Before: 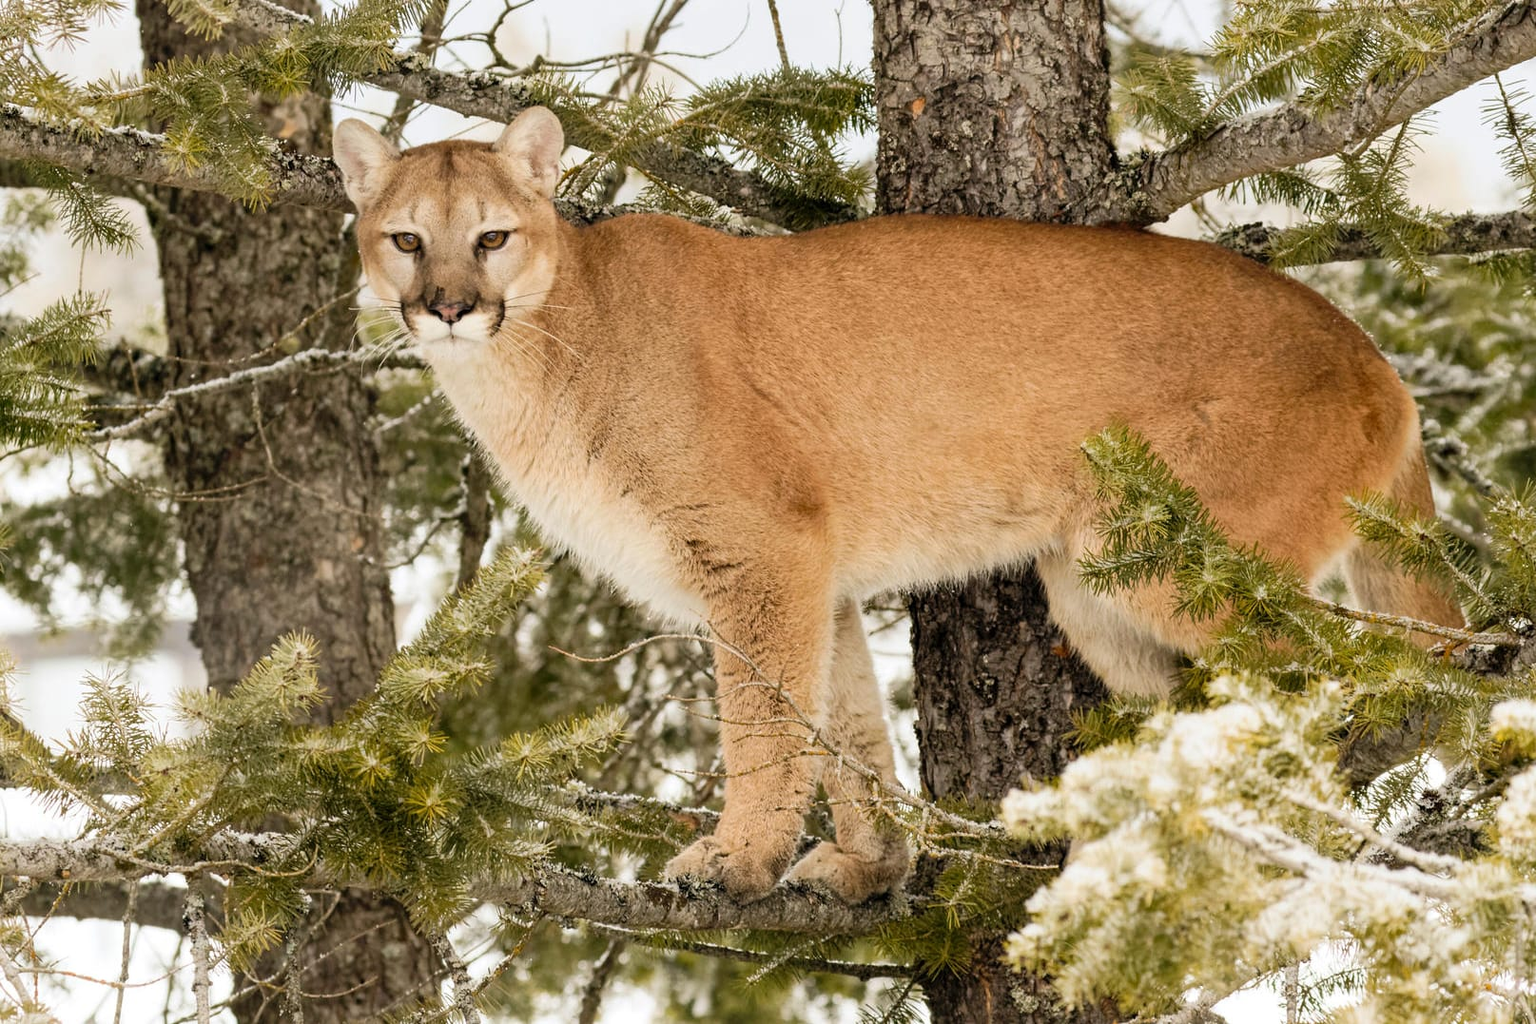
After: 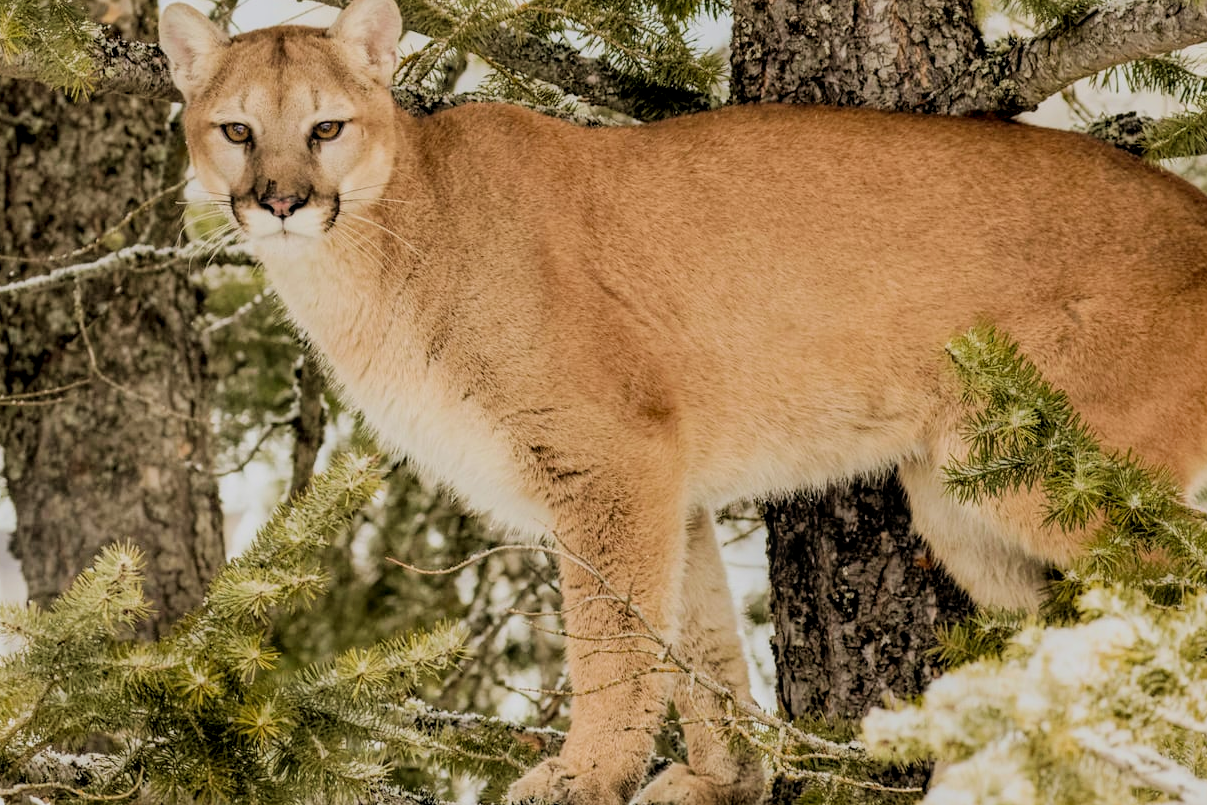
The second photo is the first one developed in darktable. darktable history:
crop and rotate: left 11.831%, top 11.346%, right 13.429%, bottom 13.899%
velvia: on, module defaults
local contrast: on, module defaults
filmic rgb: black relative exposure -7.32 EV, white relative exposure 5.09 EV, hardness 3.2
